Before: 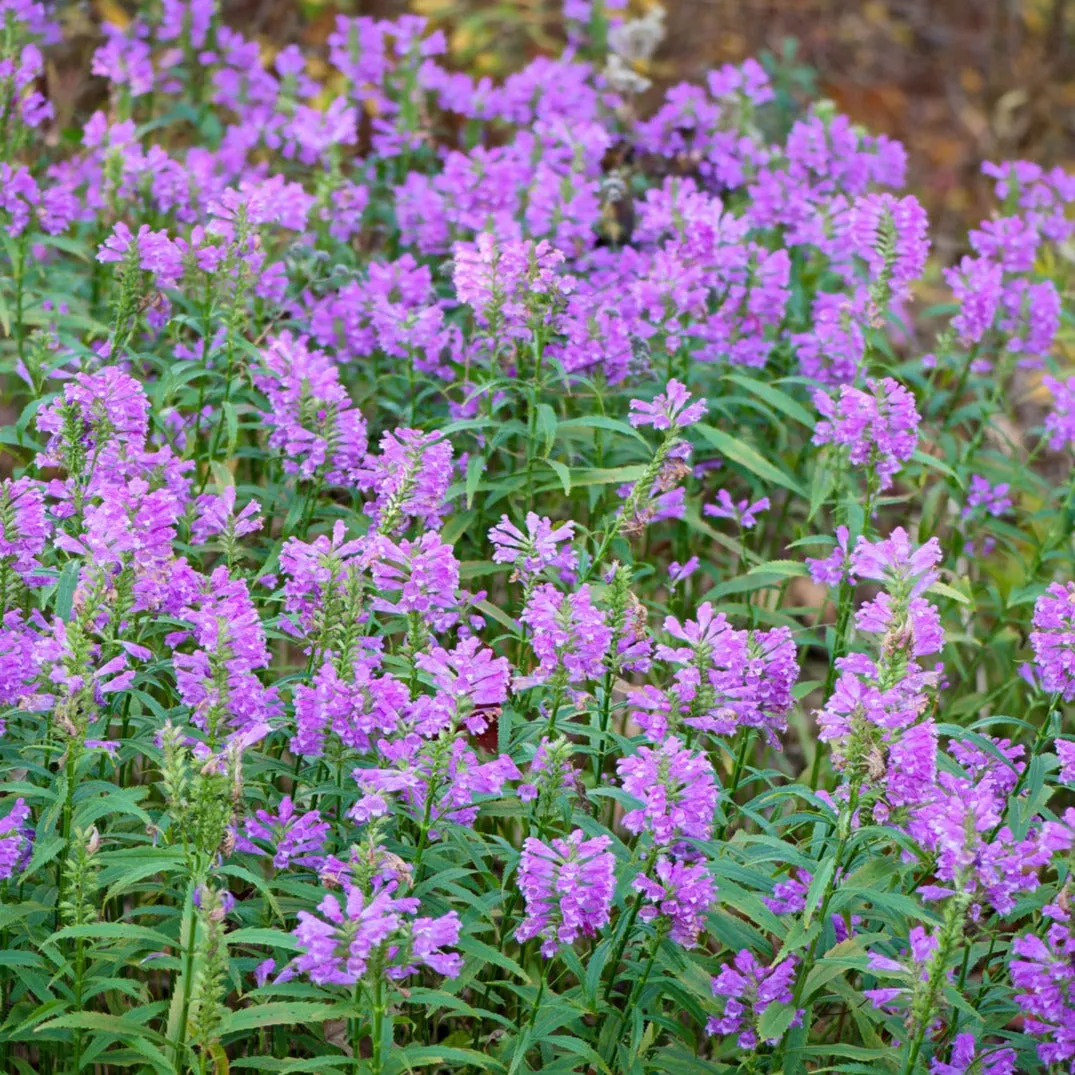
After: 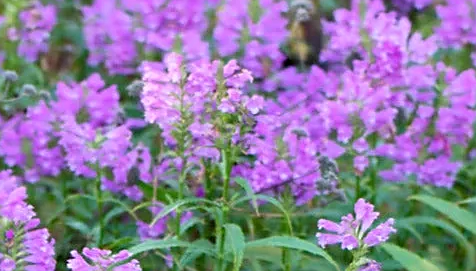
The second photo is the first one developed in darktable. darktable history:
sharpen: on, module defaults
crop: left 29.077%, top 16.821%, right 26.643%, bottom 57.907%
tone equalizer: on, module defaults
